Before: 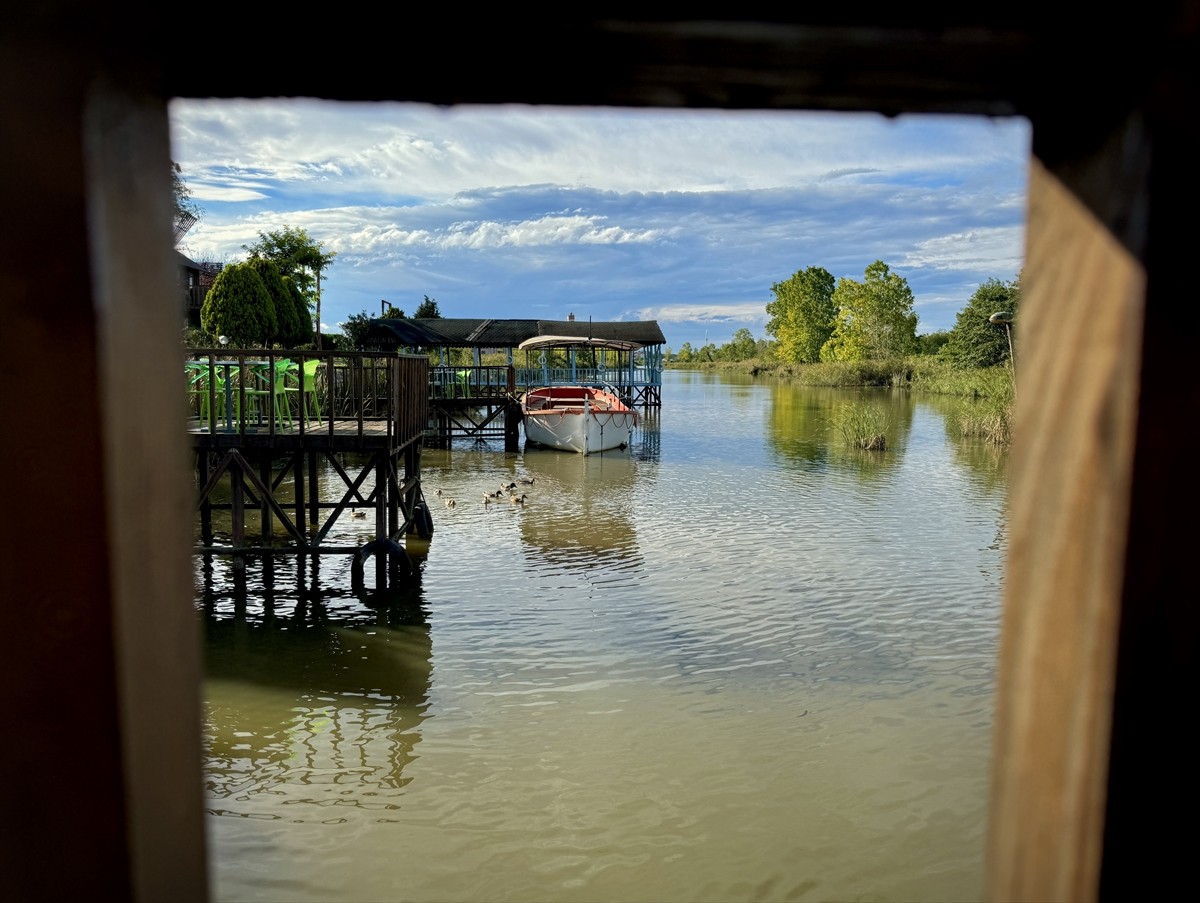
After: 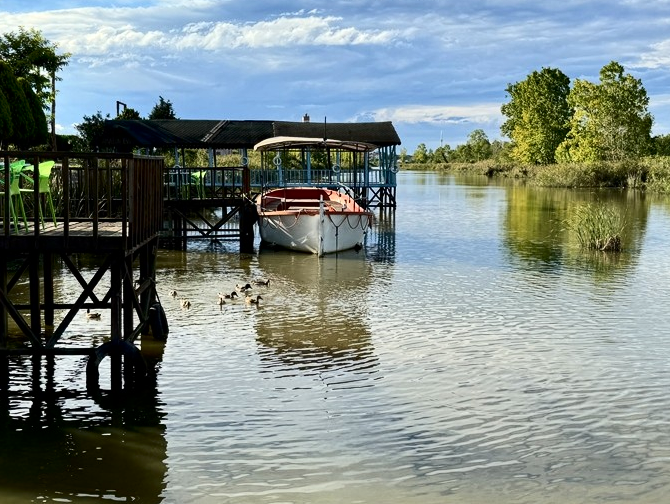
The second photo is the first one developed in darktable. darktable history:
crop and rotate: left 22.13%, top 22.054%, right 22.026%, bottom 22.102%
contrast brightness saturation: contrast 0.28
